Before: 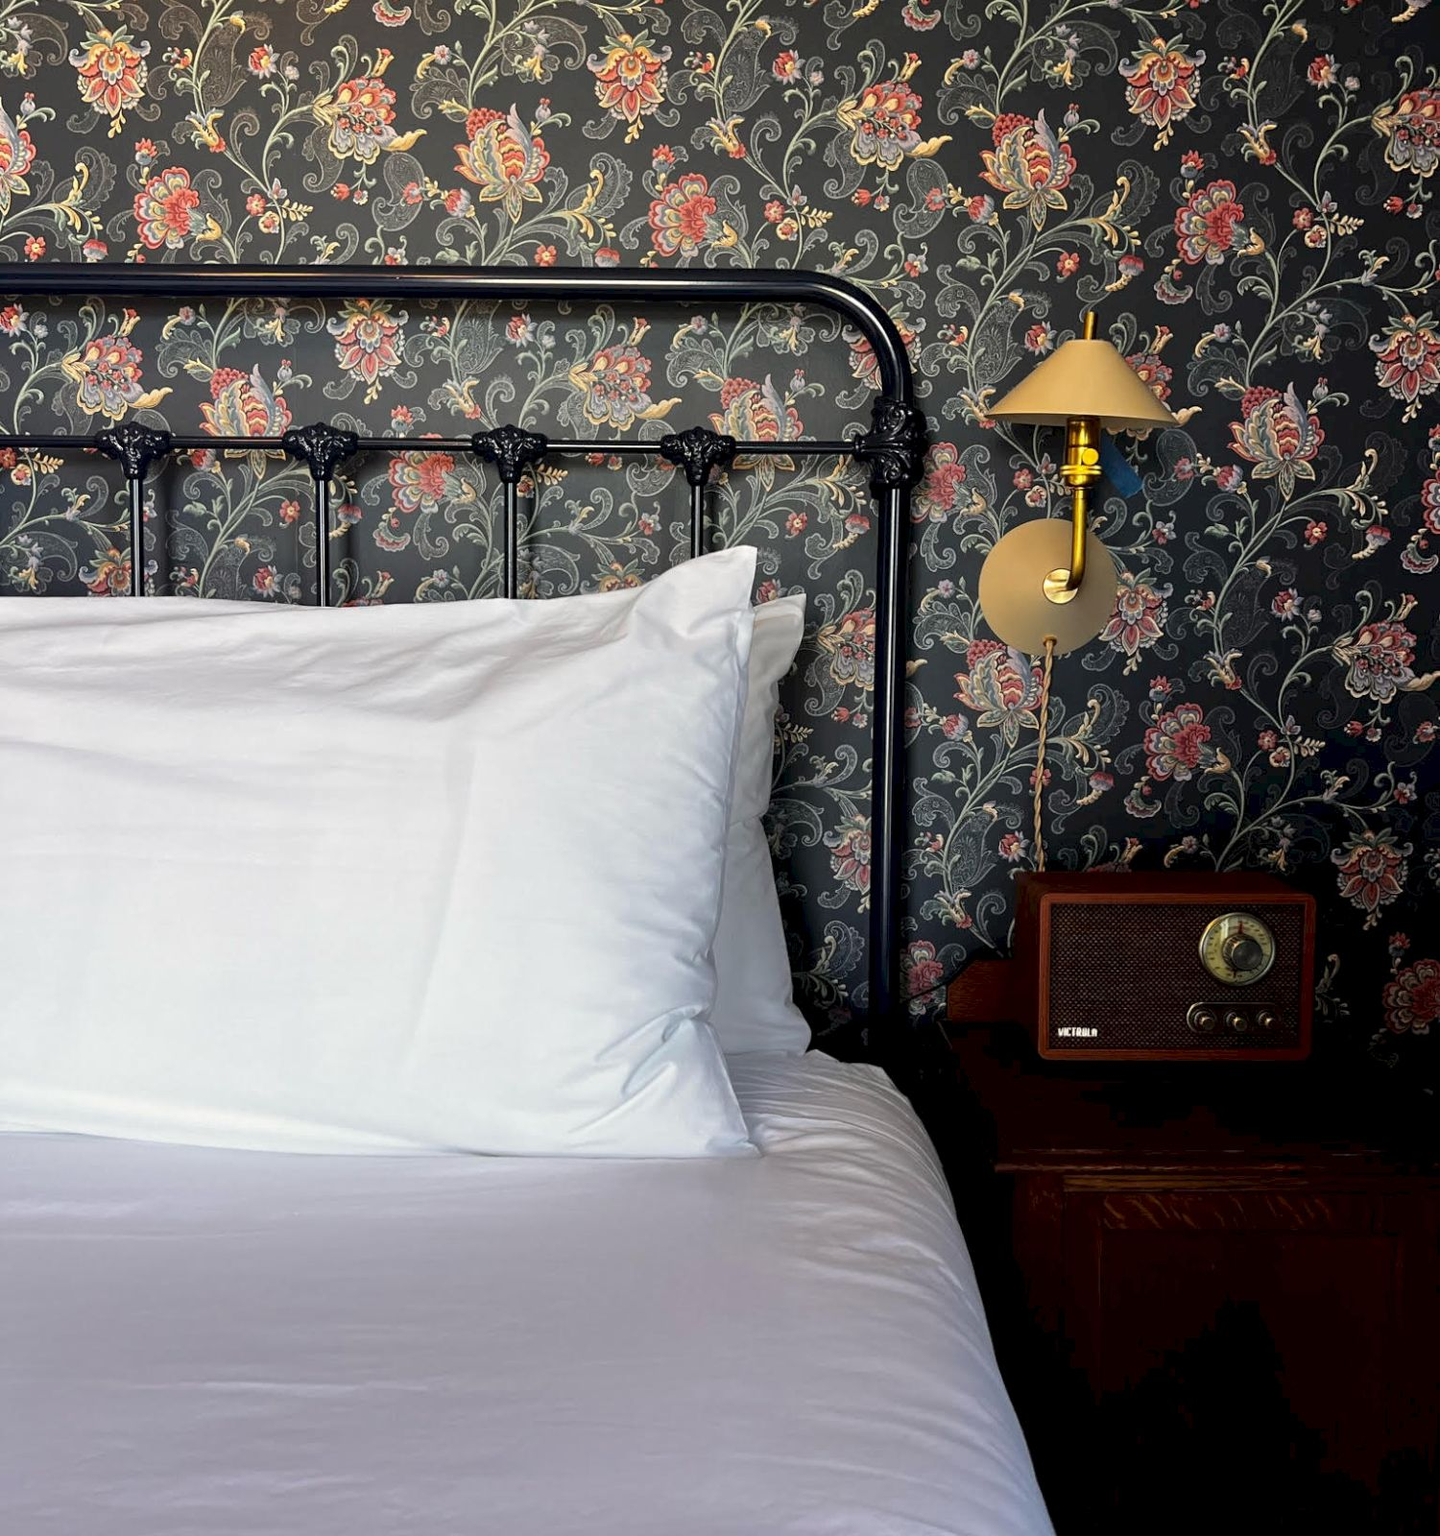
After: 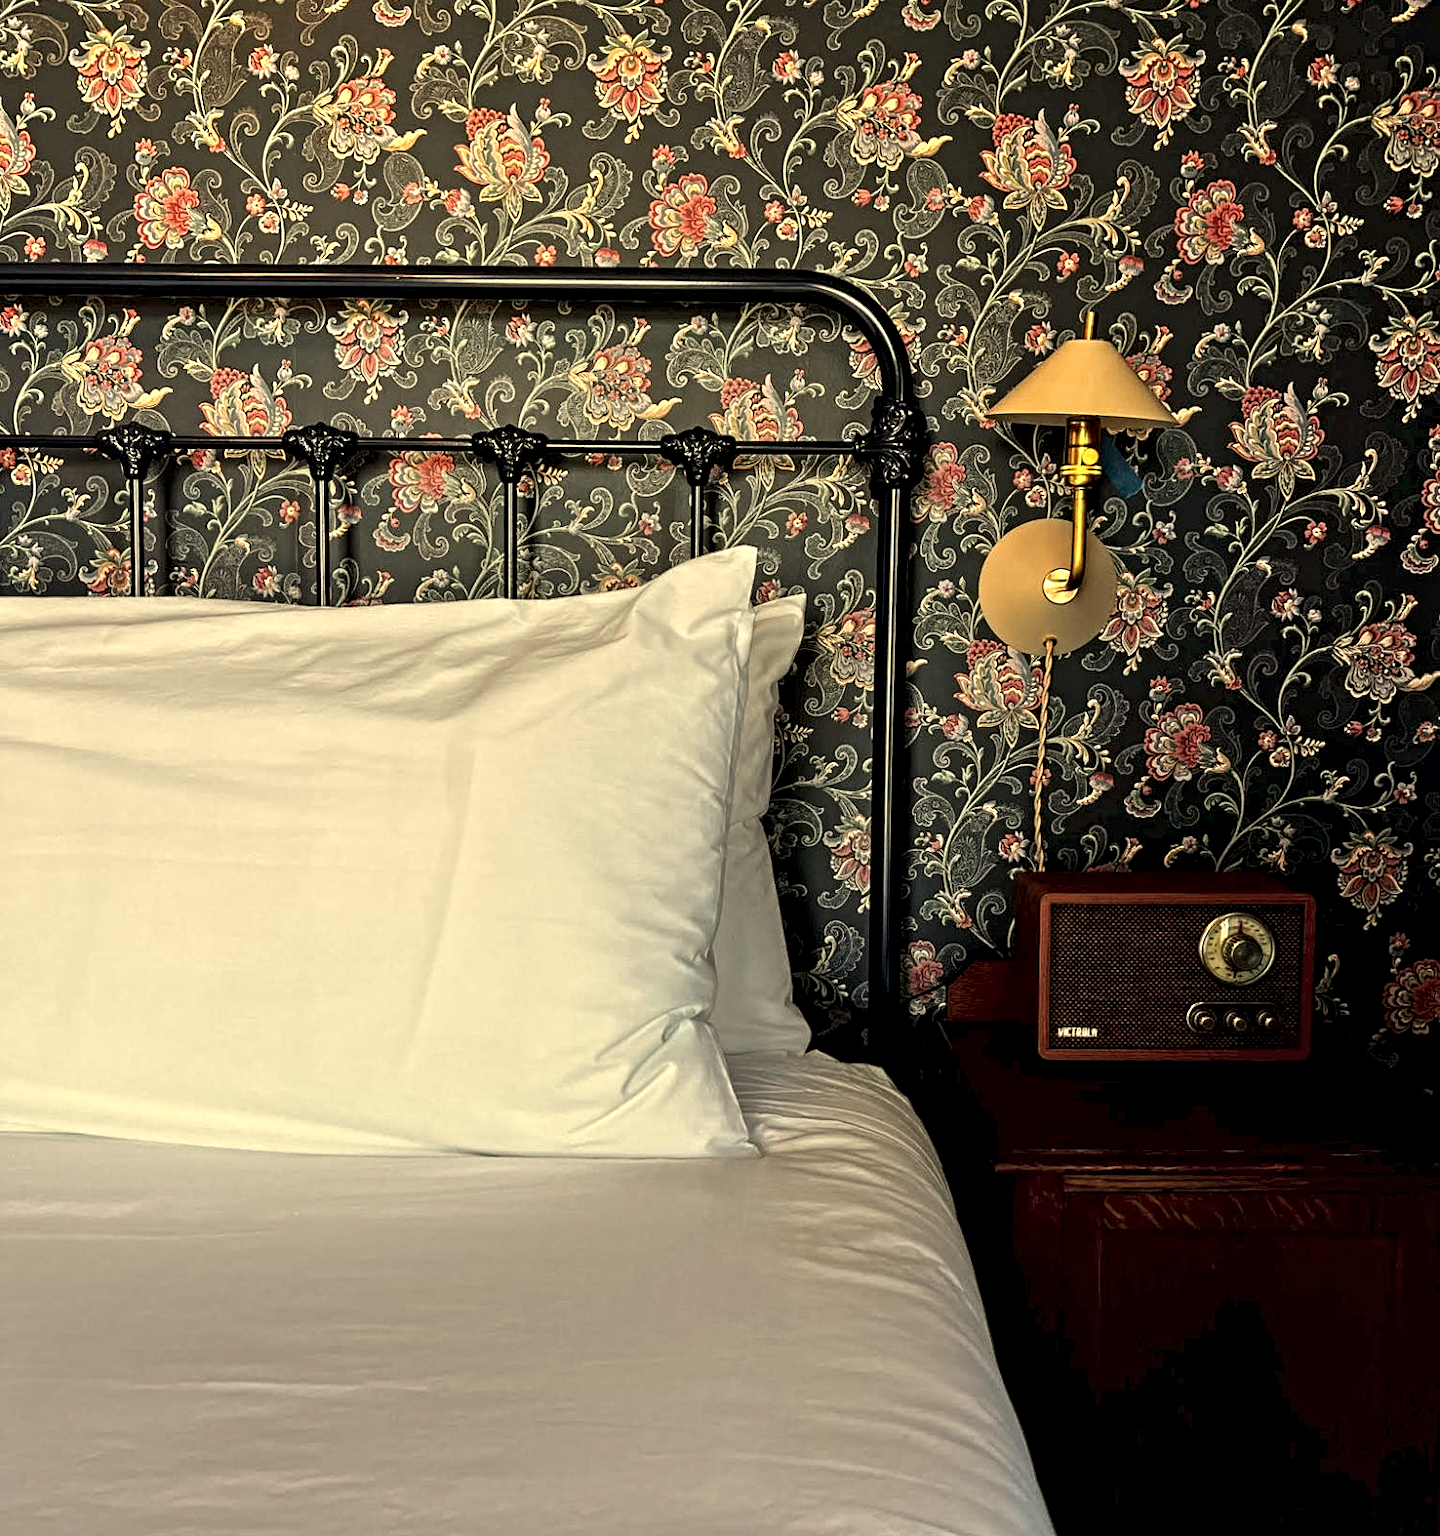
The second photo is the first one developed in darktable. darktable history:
contrast equalizer: octaves 7, y [[0.5, 0.542, 0.583, 0.625, 0.667, 0.708], [0.5 ×6], [0.5 ×6], [0 ×6], [0 ×6]]
white balance: red 1.08, blue 0.791
